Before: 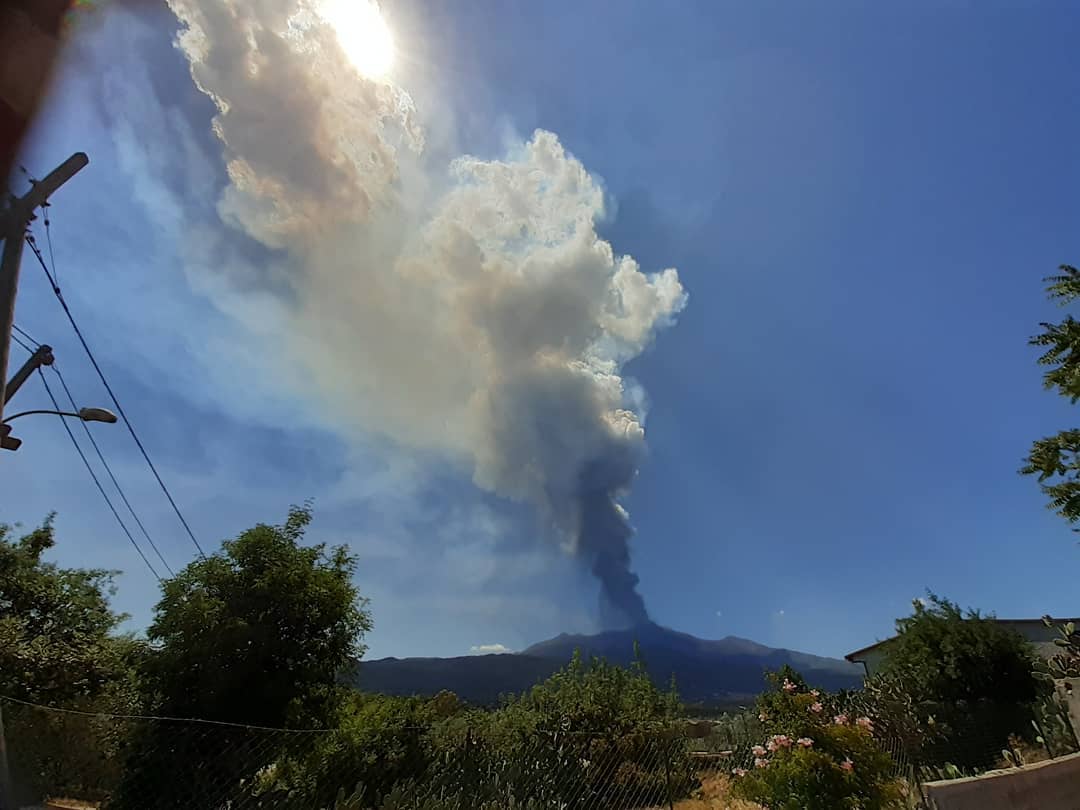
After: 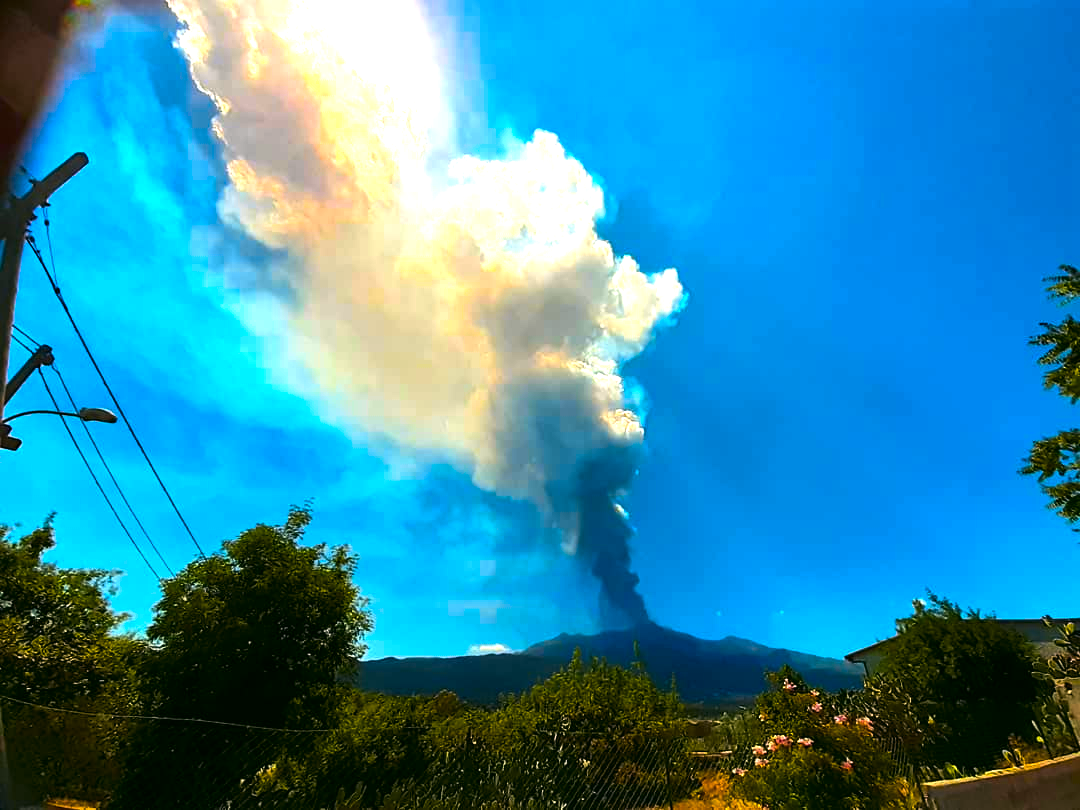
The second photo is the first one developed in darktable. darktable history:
color correction: highlights a* 4.02, highlights b* 4.98, shadows a* -7.55, shadows b* 4.98
color balance rgb: linear chroma grading › highlights 100%, linear chroma grading › global chroma 23.41%, perceptual saturation grading › global saturation 35.38%, hue shift -10.68°, perceptual brilliance grading › highlights 47.25%, perceptual brilliance grading › mid-tones 22.2%, perceptual brilliance grading › shadows -5.93%
